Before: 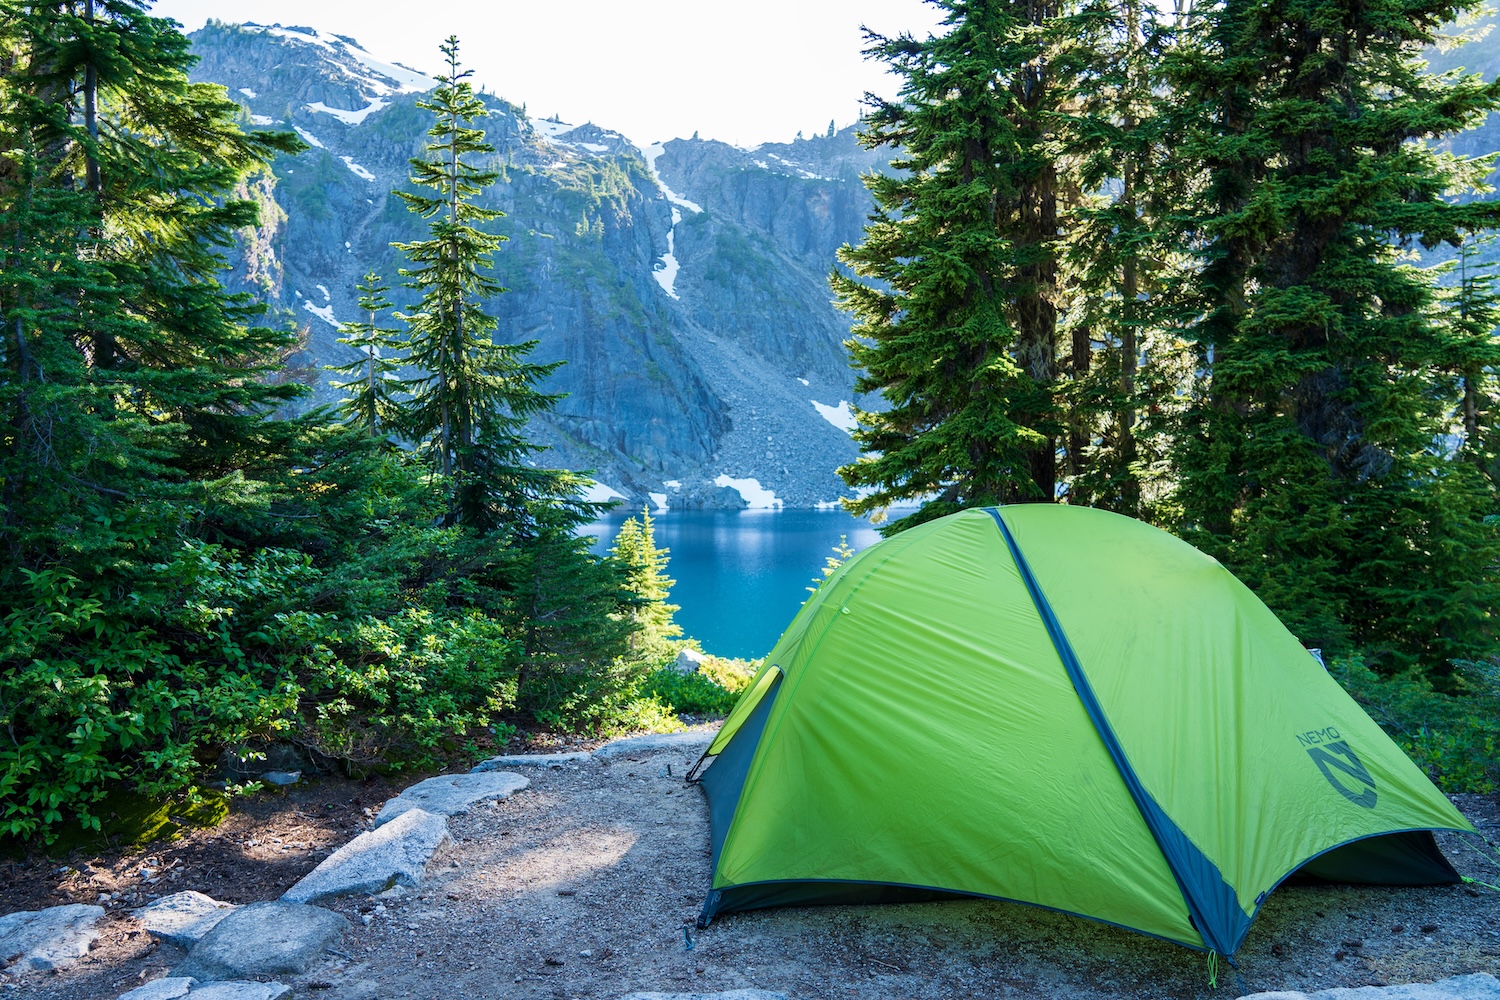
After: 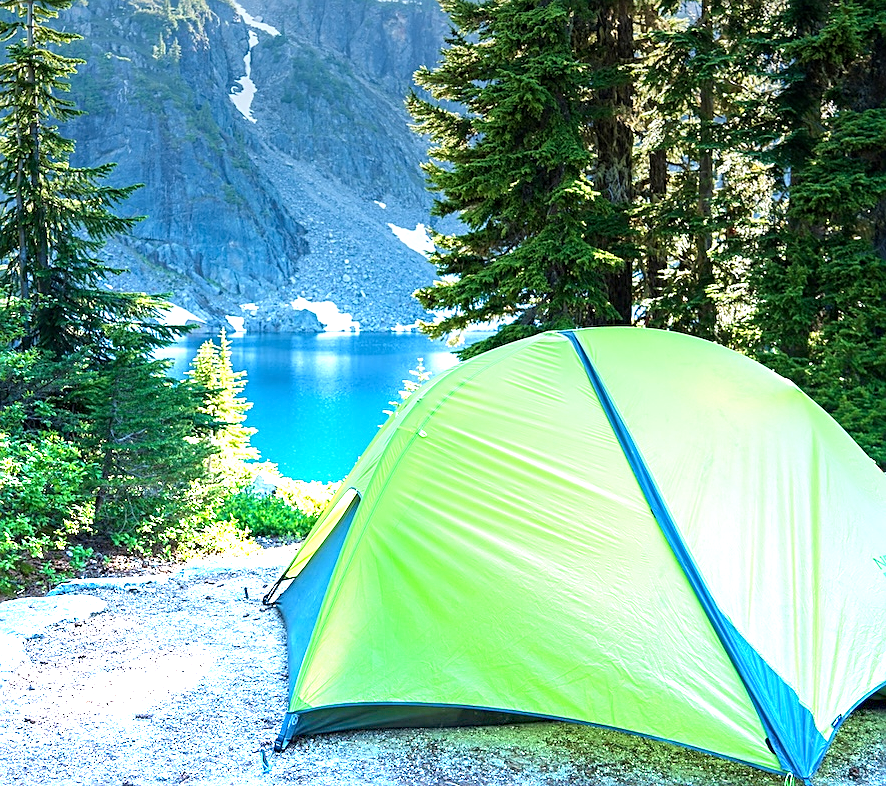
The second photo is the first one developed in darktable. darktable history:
sharpen: amount 0.55
crop and rotate: left 28.256%, top 17.734%, right 12.656%, bottom 3.573%
graduated density: density -3.9 EV
